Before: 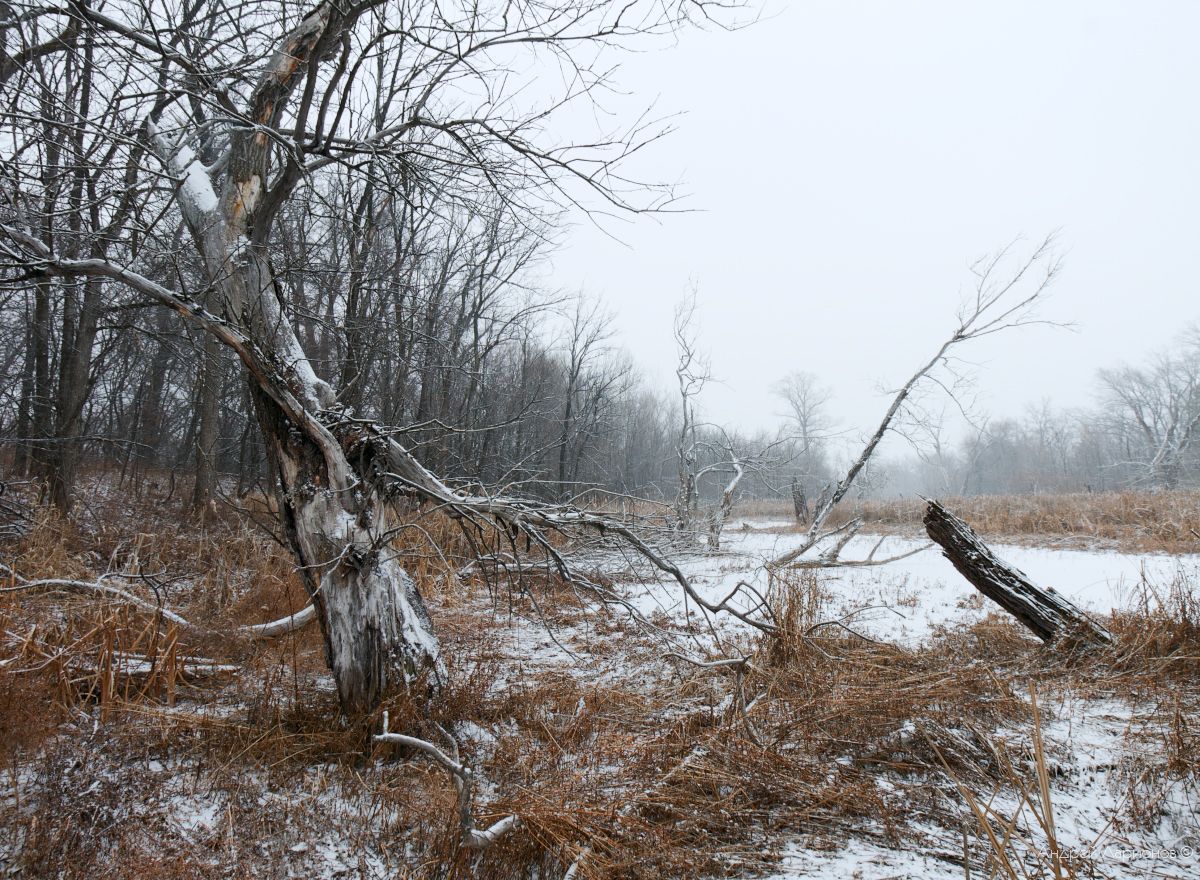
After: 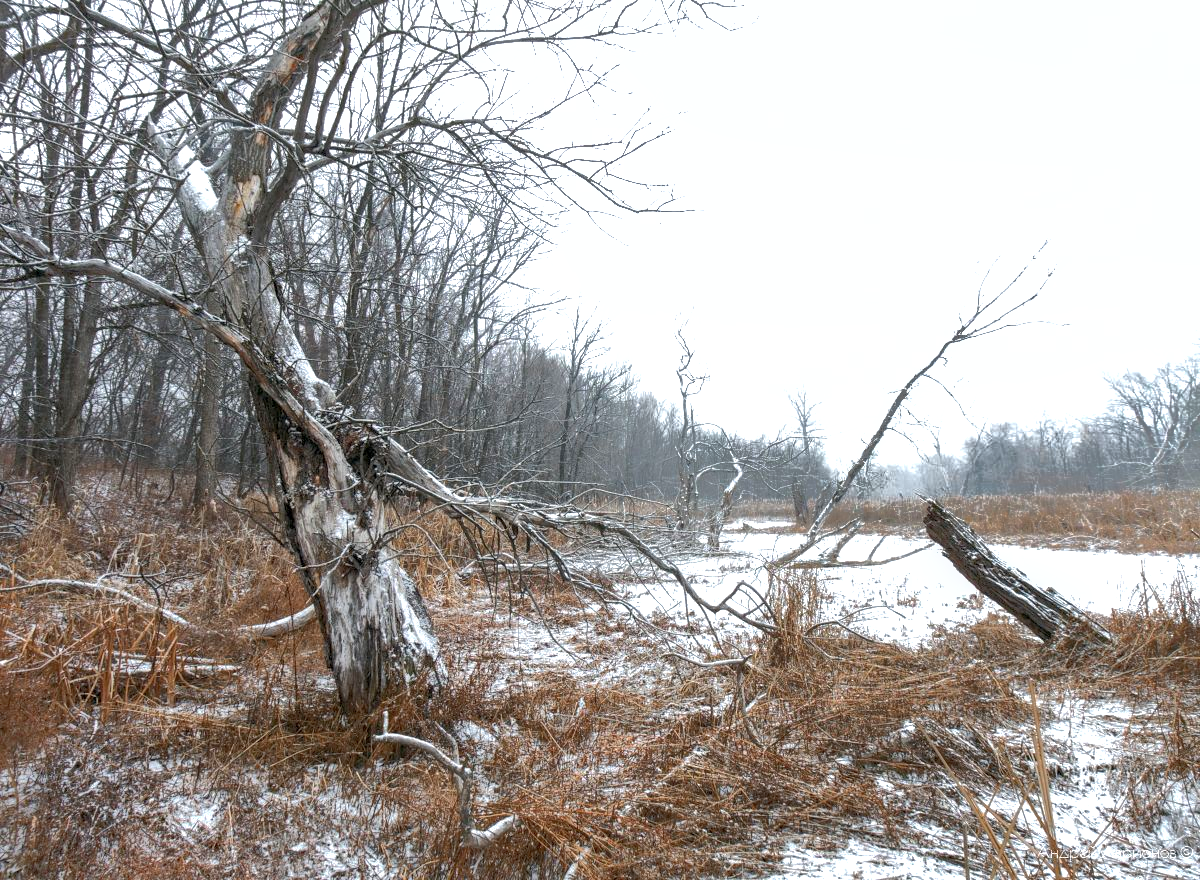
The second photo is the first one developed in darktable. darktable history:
shadows and highlights: shadows 59.72, highlights -59.94
local contrast: on, module defaults
exposure: black level correction 0, exposure 0.695 EV, compensate exposure bias true, compensate highlight preservation false
